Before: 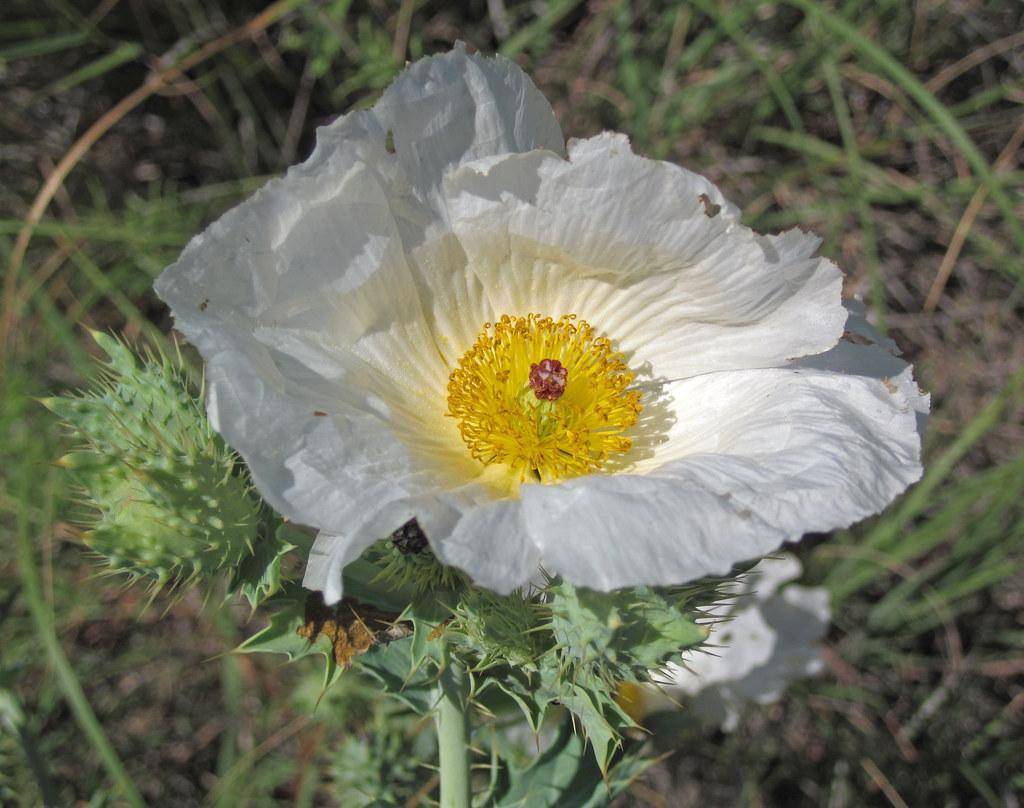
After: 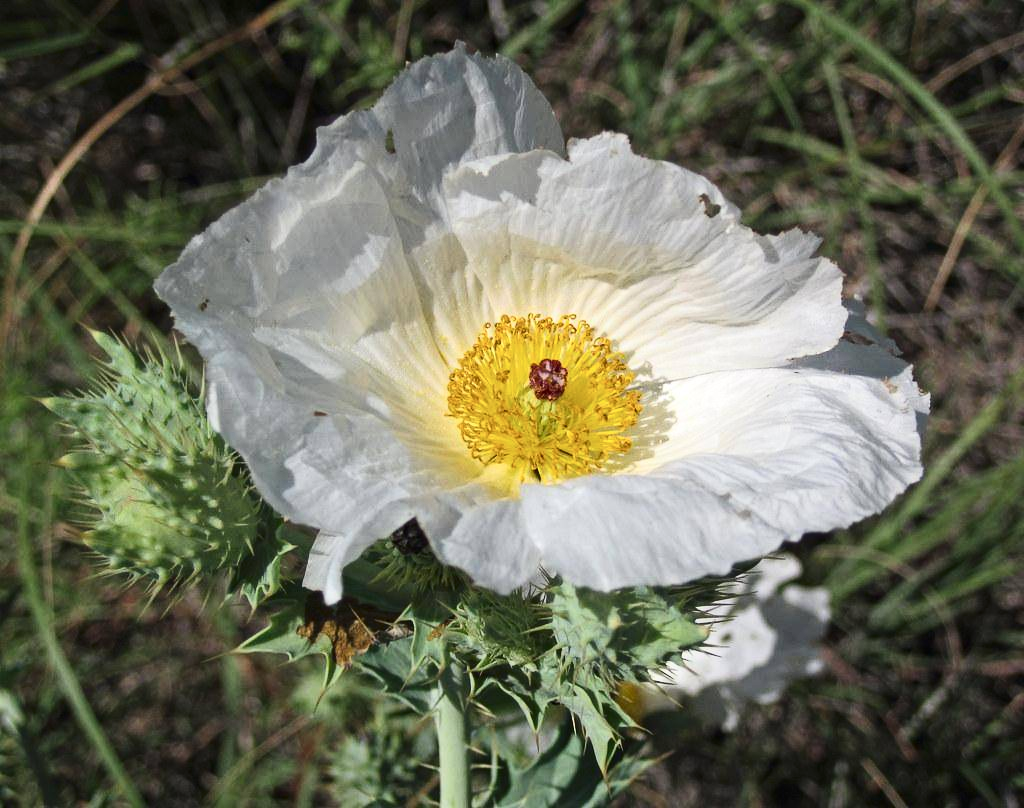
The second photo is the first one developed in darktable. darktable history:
contrast brightness saturation: contrast 0.286
